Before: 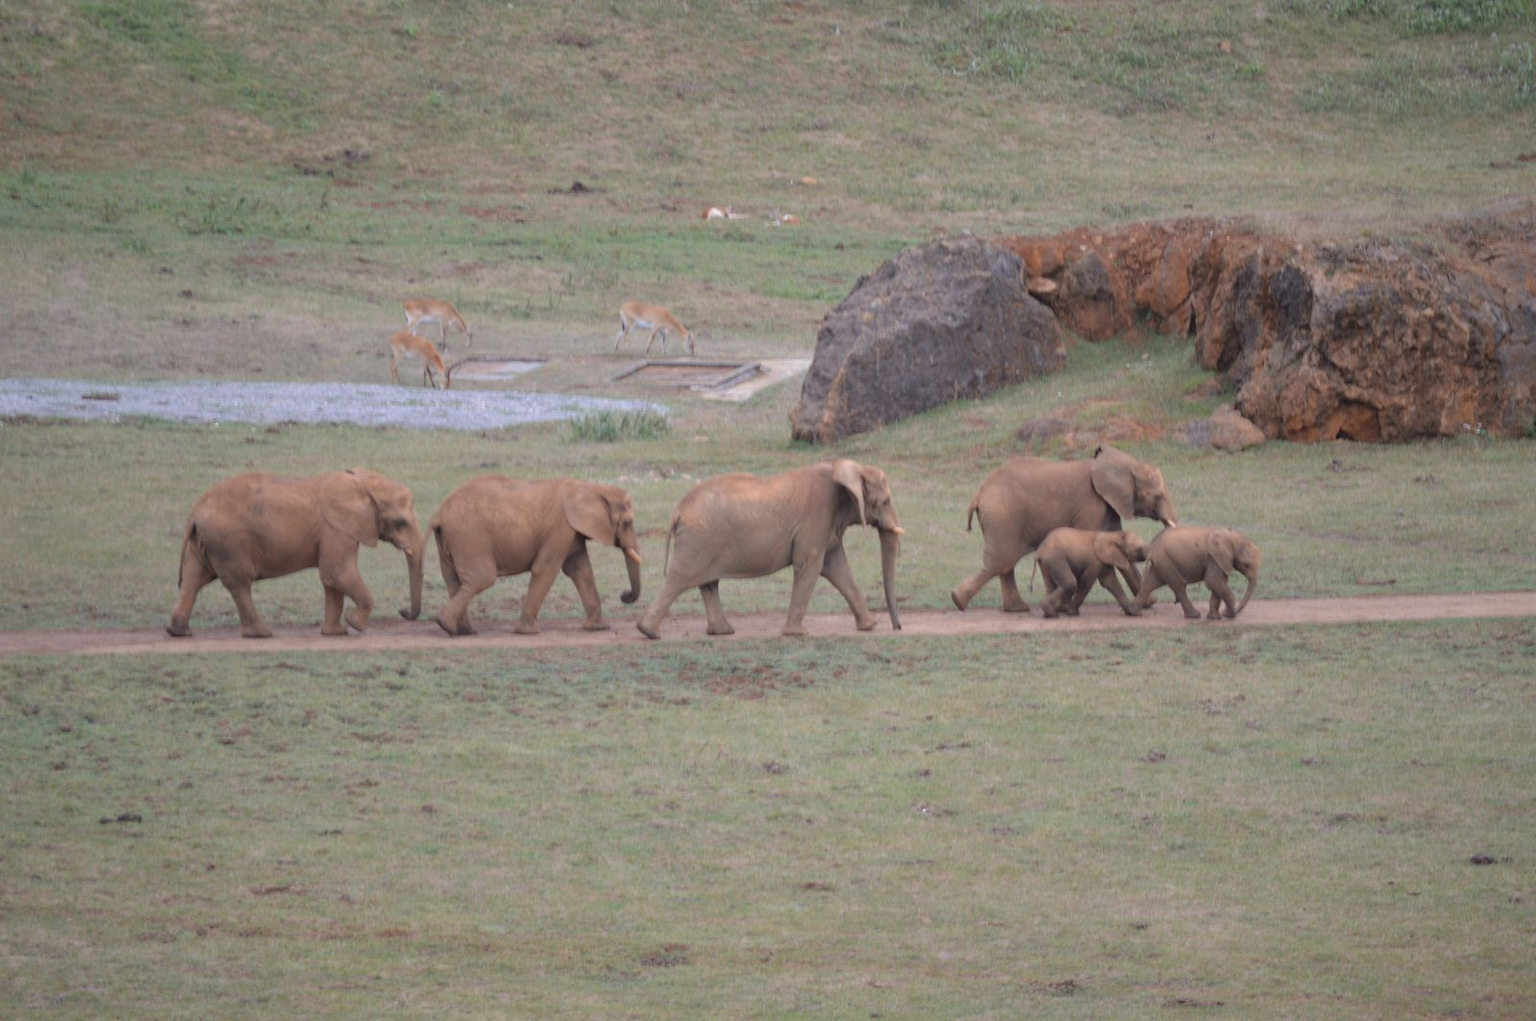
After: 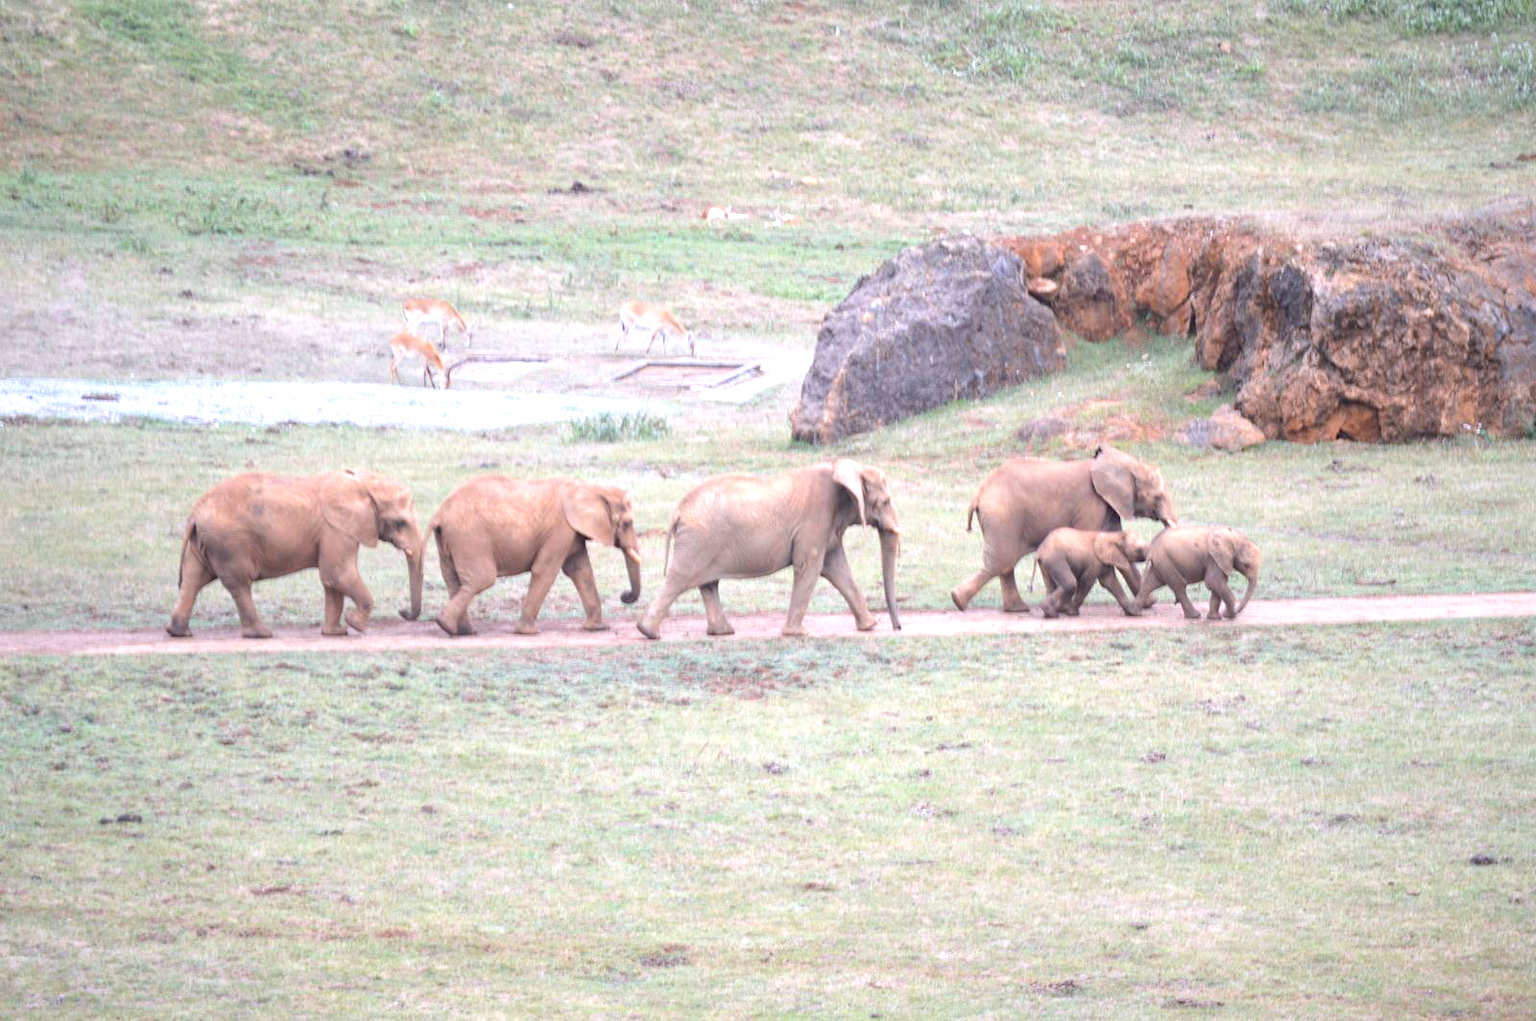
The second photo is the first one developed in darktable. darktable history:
local contrast: highlights 104%, shadows 97%, detail 119%, midtone range 0.2
exposure: compensate exposure bias true, compensate highlight preservation false
levels: levels [0, 0.394, 0.787]
color calibration: illuminant as shot in camera, x 0.358, y 0.373, temperature 4628.91 K
base curve: curves: ch0 [(0, 0) (0.088, 0.125) (0.176, 0.251) (0.354, 0.501) (0.613, 0.749) (1, 0.877)], preserve colors none
